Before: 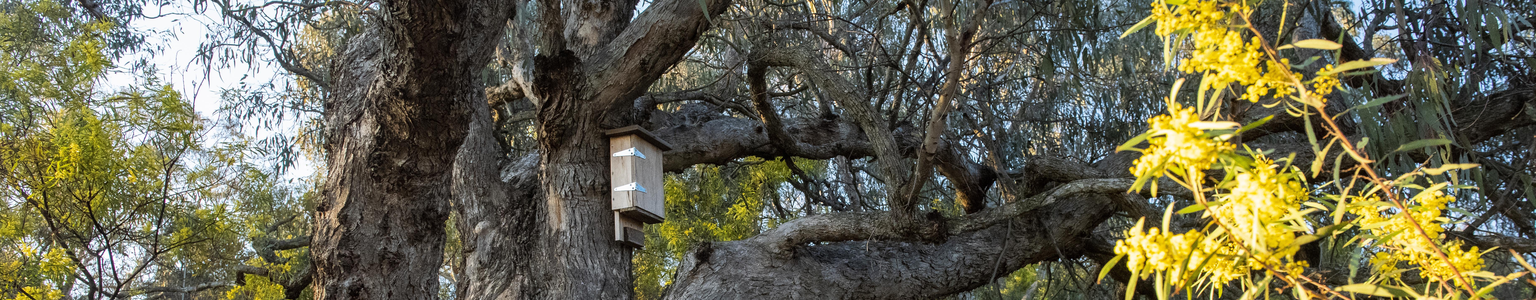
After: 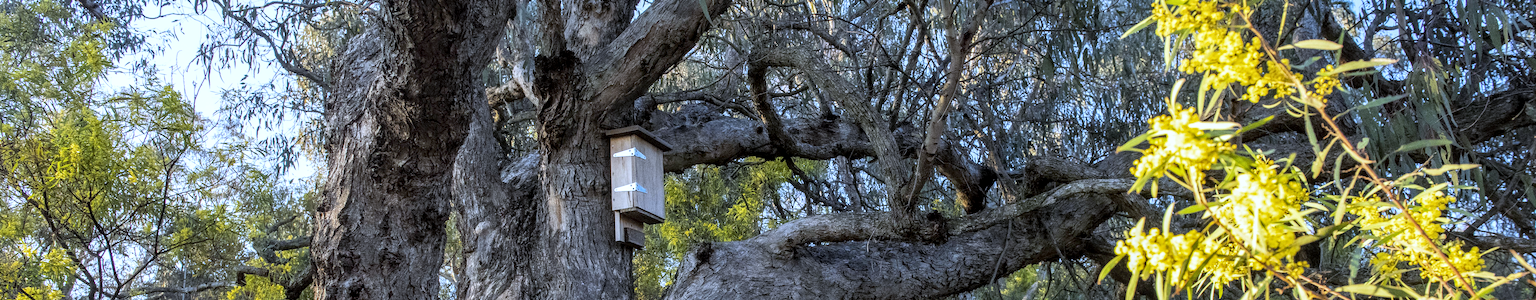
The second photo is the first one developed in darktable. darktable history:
white balance: red 0.948, green 1.02, blue 1.176
local contrast: detail 130%
